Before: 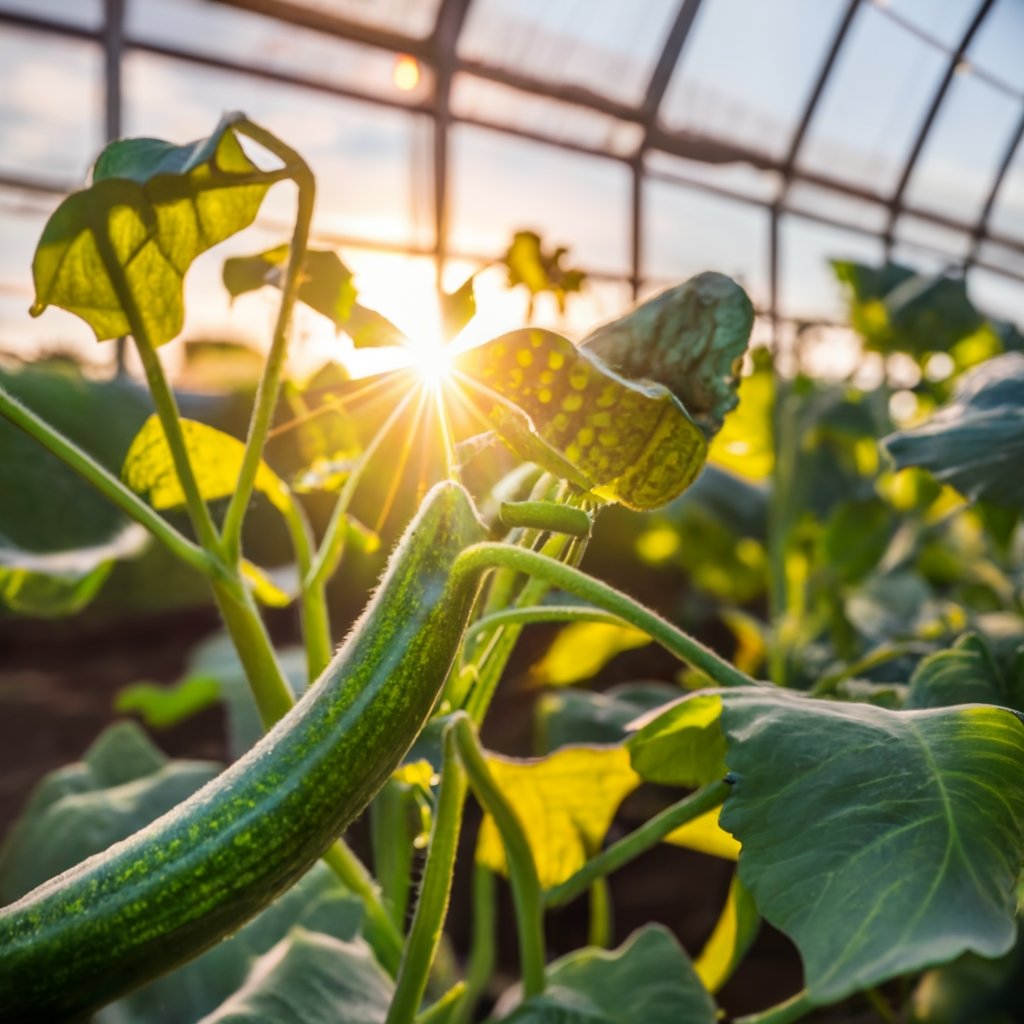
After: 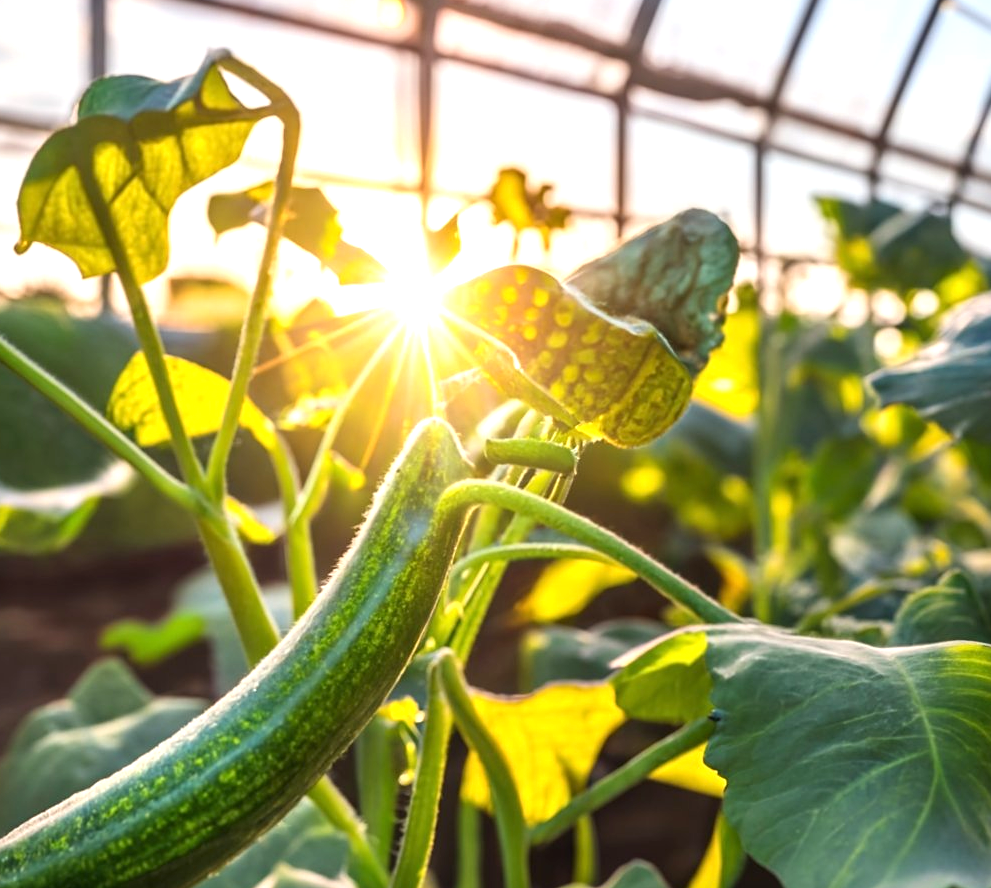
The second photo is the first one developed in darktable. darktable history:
crop: left 1.474%, top 6.154%, right 1.728%, bottom 7.086%
exposure: black level correction 0, exposure 0.694 EV, compensate highlight preservation false
sharpen: amount 0.218
